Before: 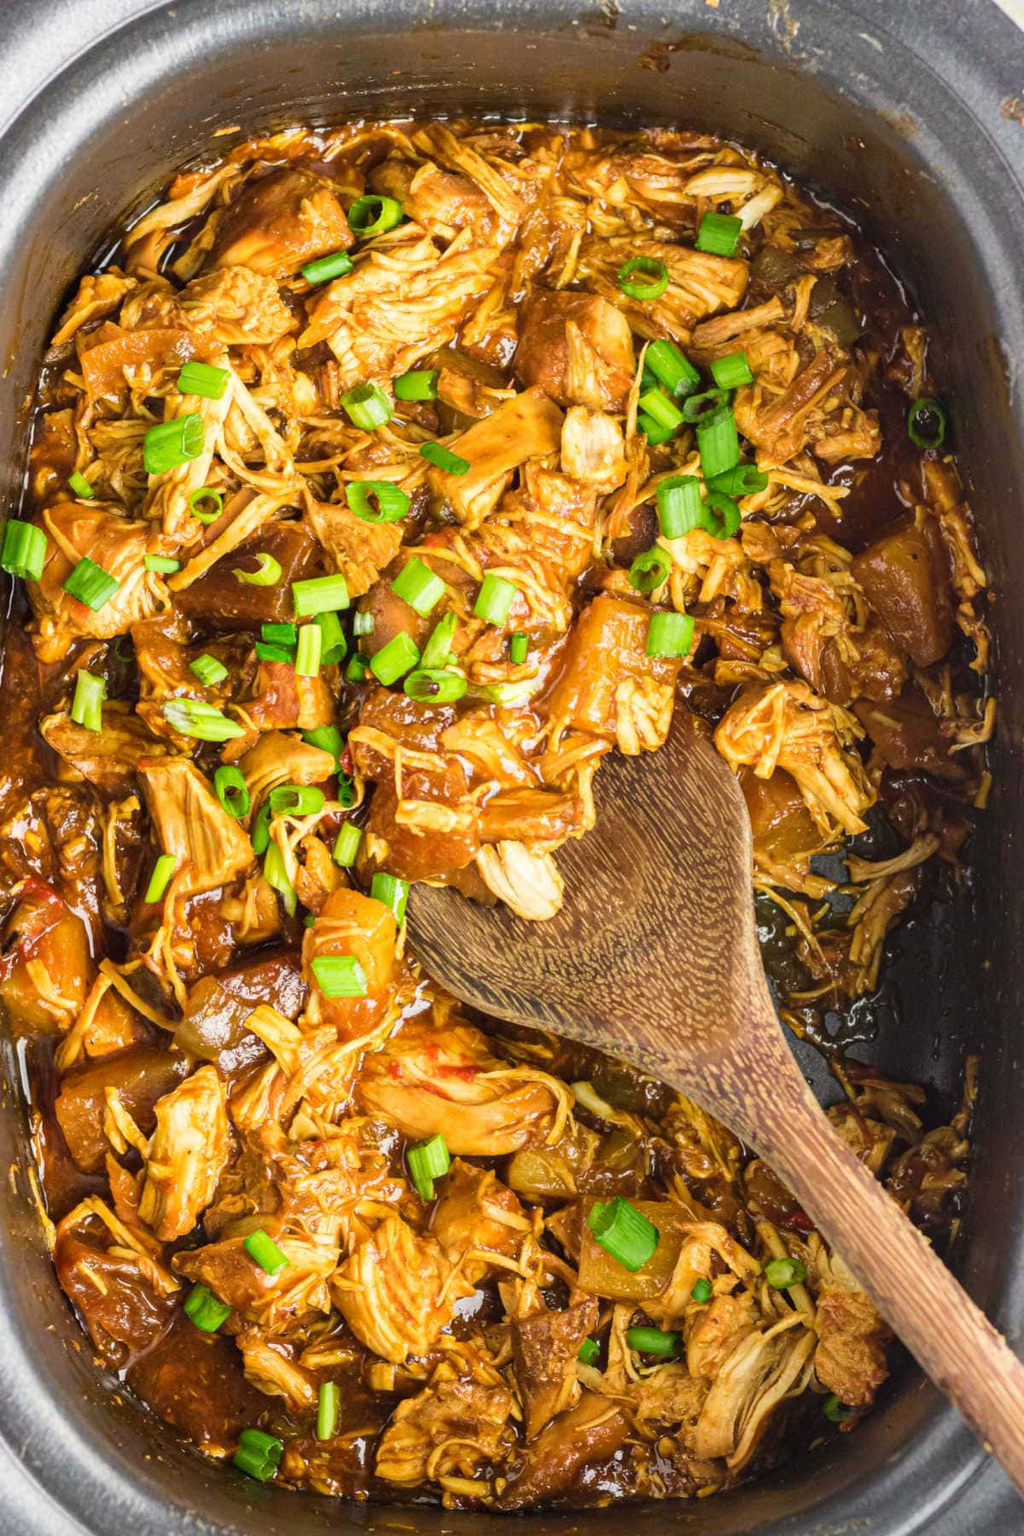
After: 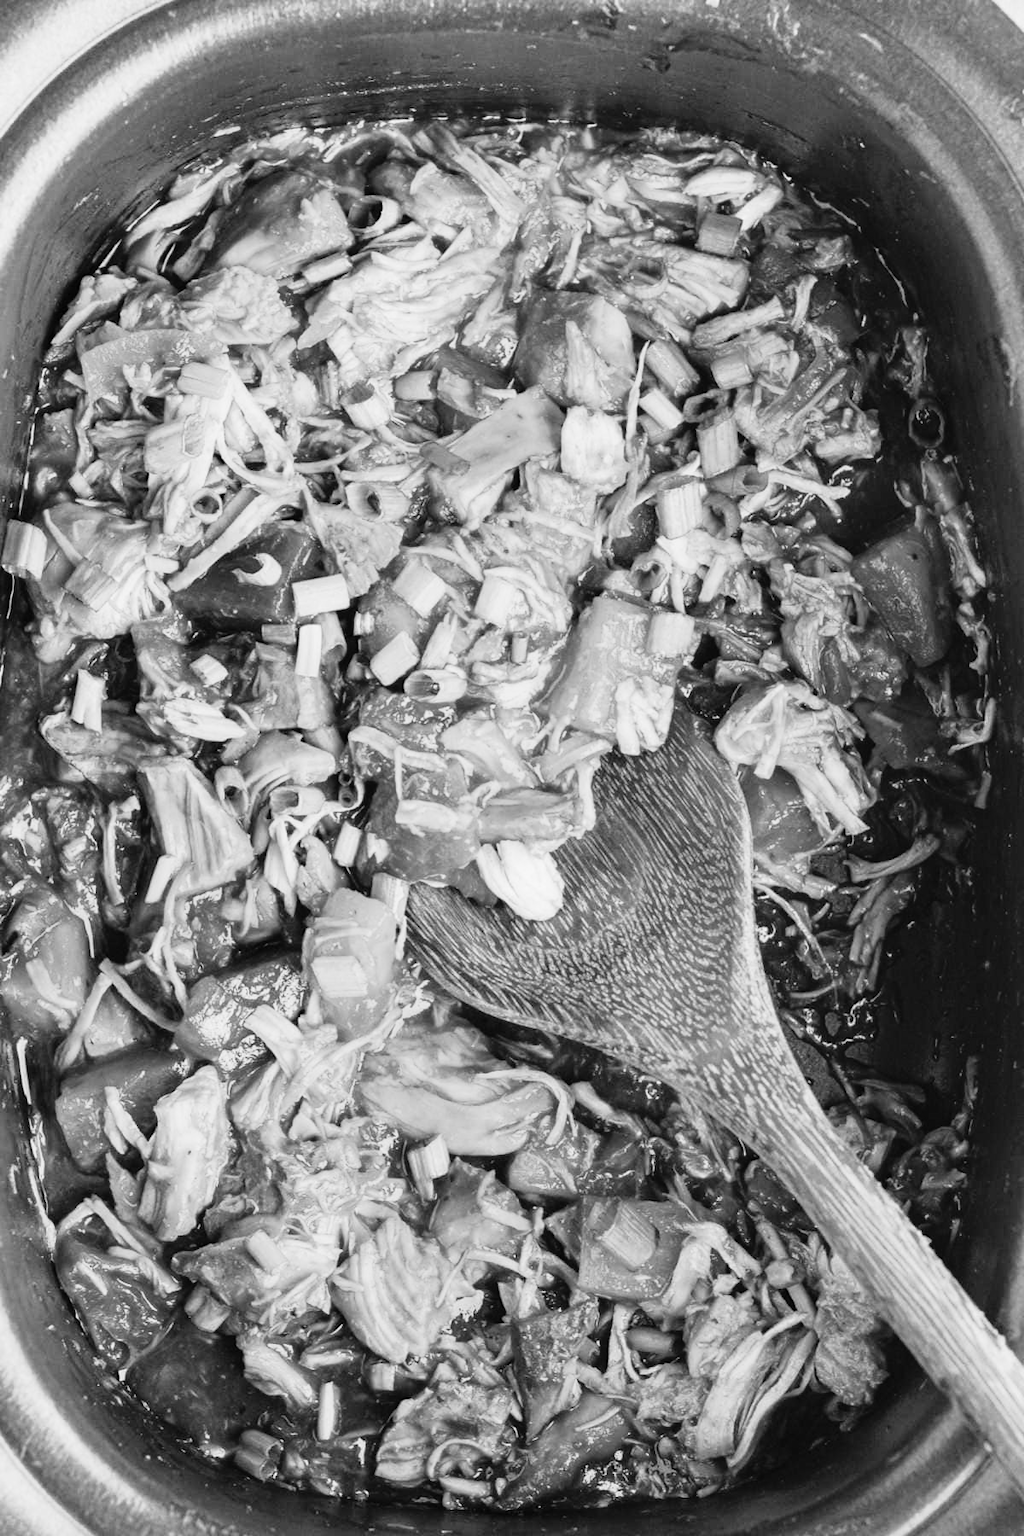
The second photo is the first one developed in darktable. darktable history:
white balance: red 0.988, blue 1.017
tone curve: curves: ch0 [(0, 0) (0.224, 0.12) (0.375, 0.296) (0.528, 0.472) (0.681, 0.634) (0.8, 0.766) (0.873, 0.877) (1, 1)], preserve colors basic power
contrast brightness saturation: contrast 0.2, brightness 0.2, saturation 0.8
monochrome: a -35.87, b 49.73, size 1.7
